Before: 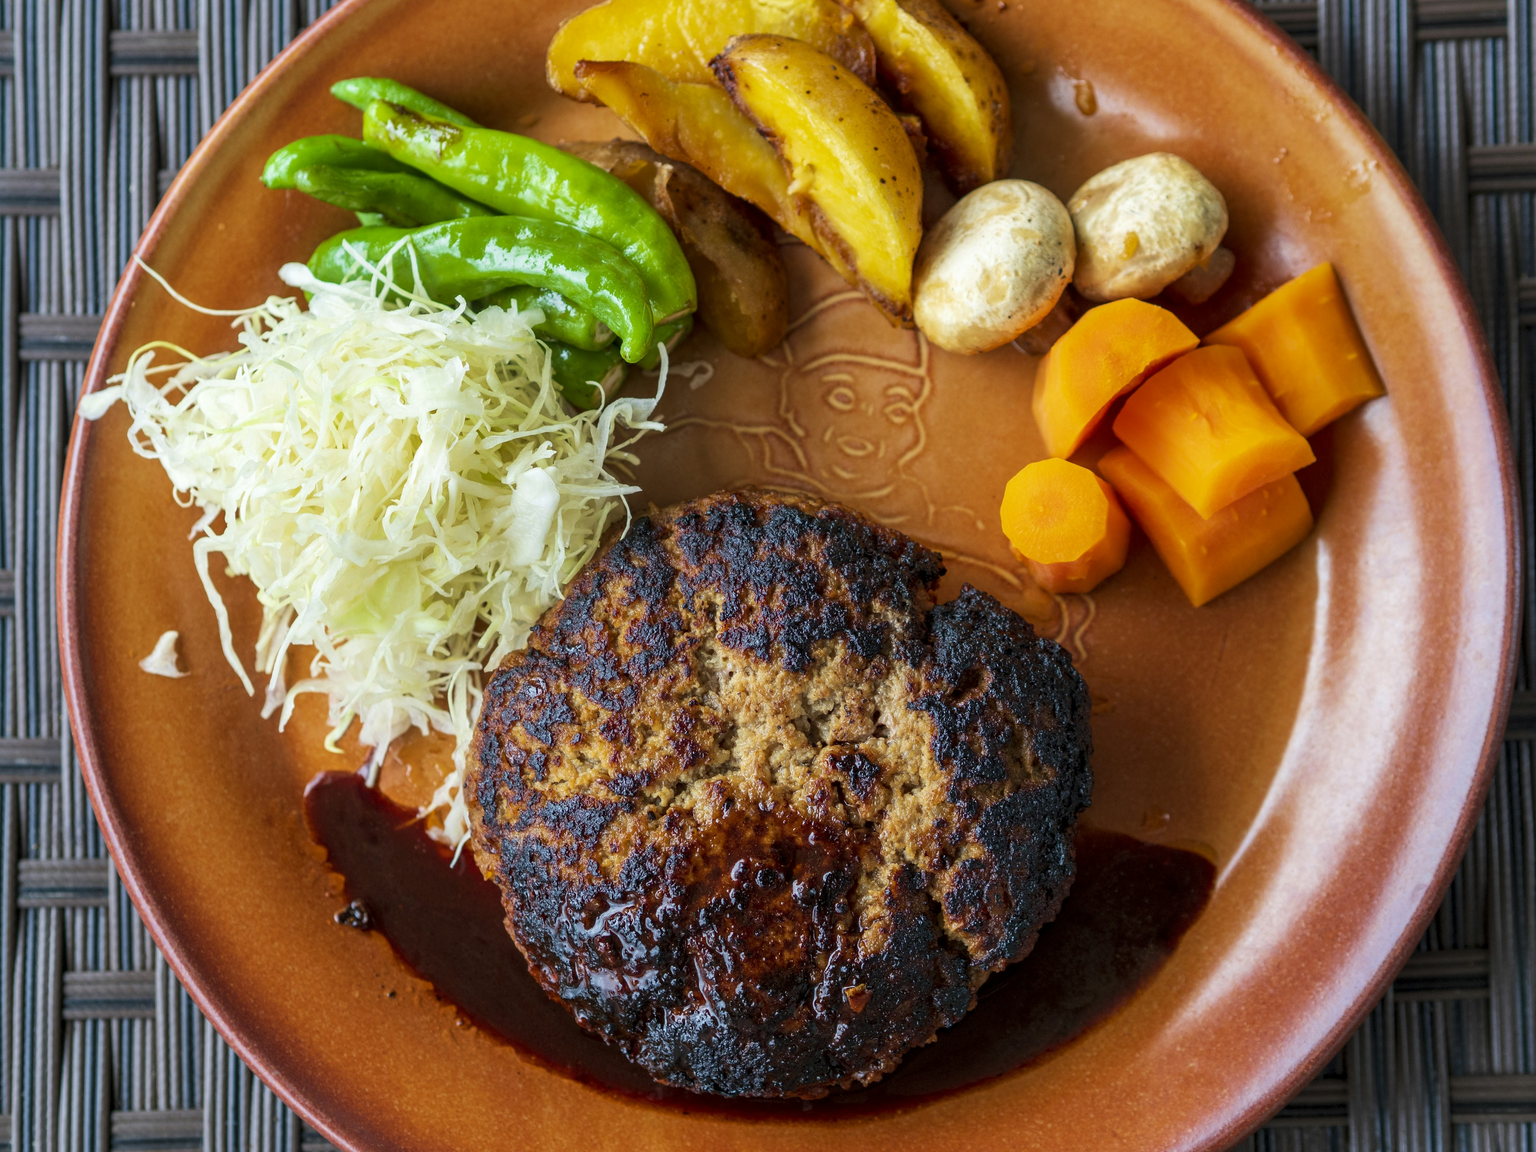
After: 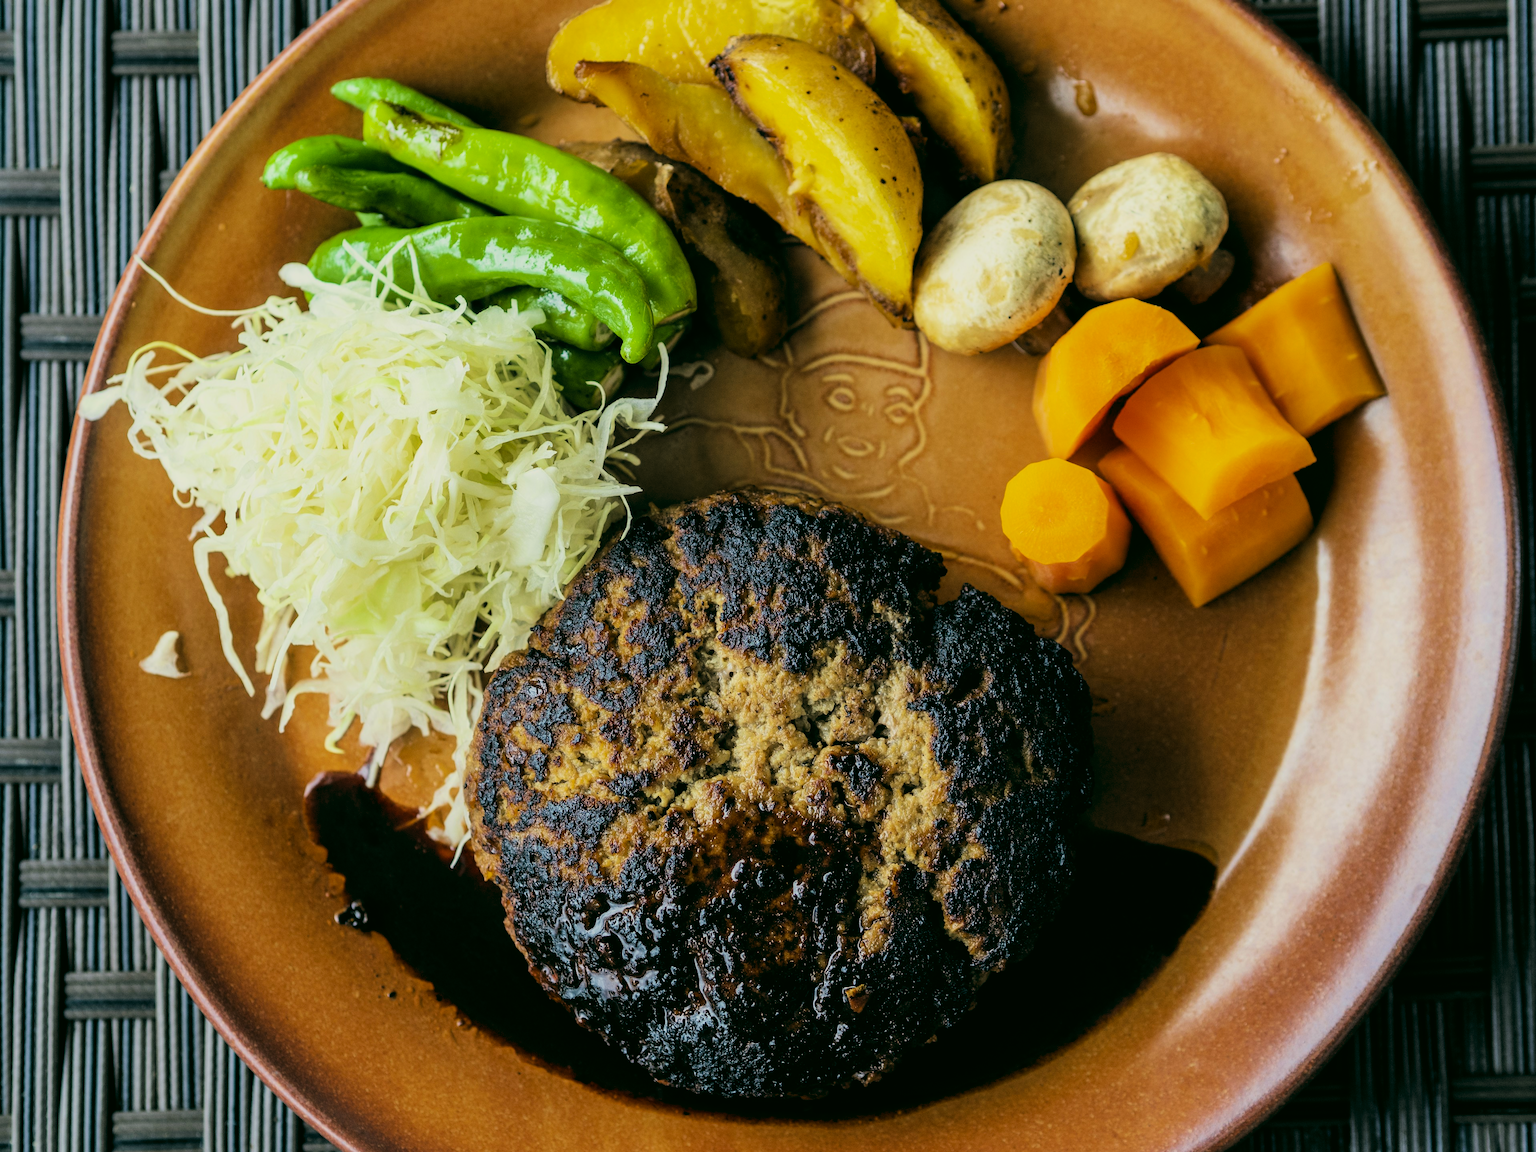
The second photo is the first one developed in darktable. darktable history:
filmic rgb: black relative exposure -5.08 EV, white relative exposure 3.97 EV, hardness 2.88, contrast 1.299, highlights saturation mix -9.71%, color science v6 (2022)
color correction: highlights a* -0.523, highlights b* 9.1, shadows a* -9.35, shadows b* 0.653
